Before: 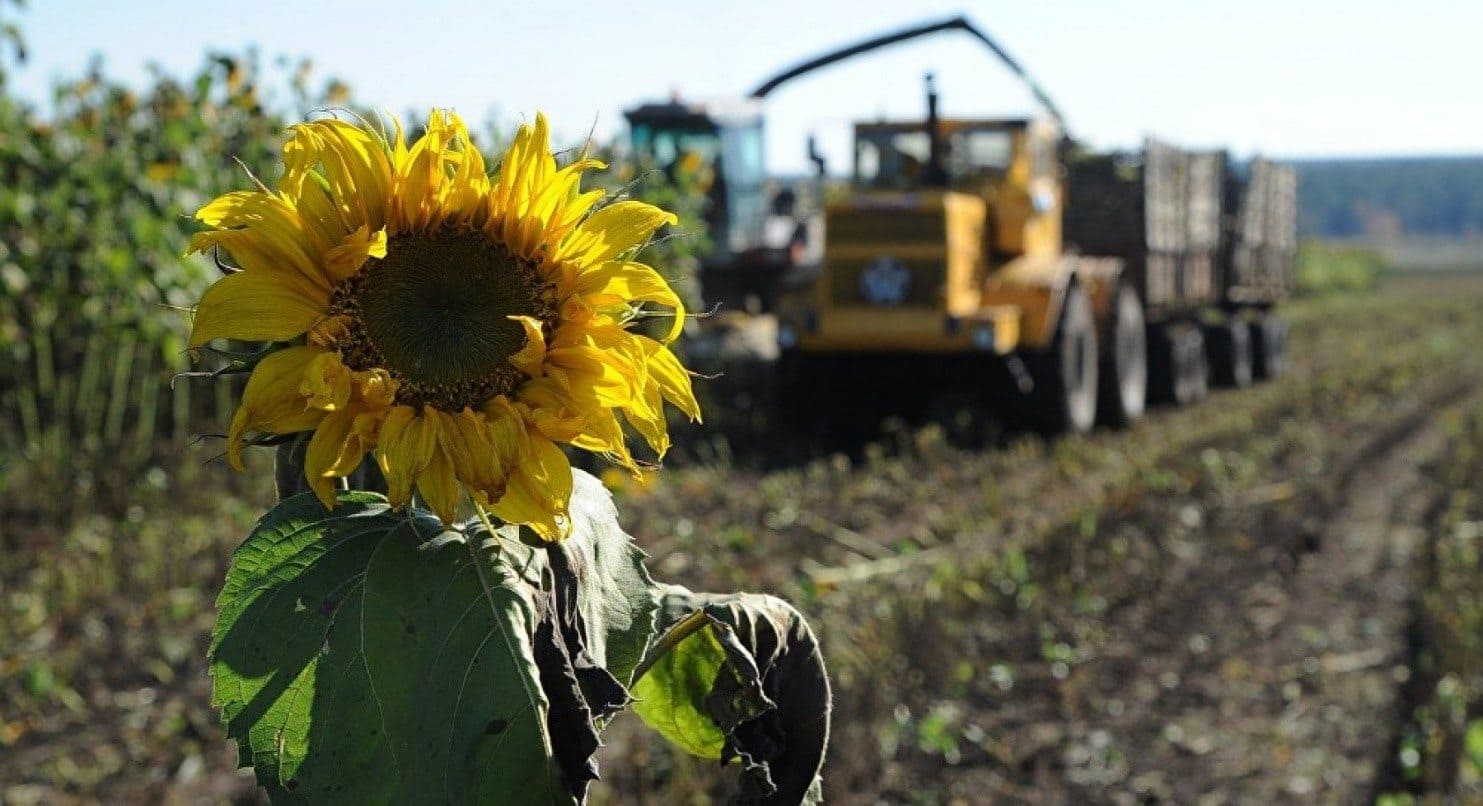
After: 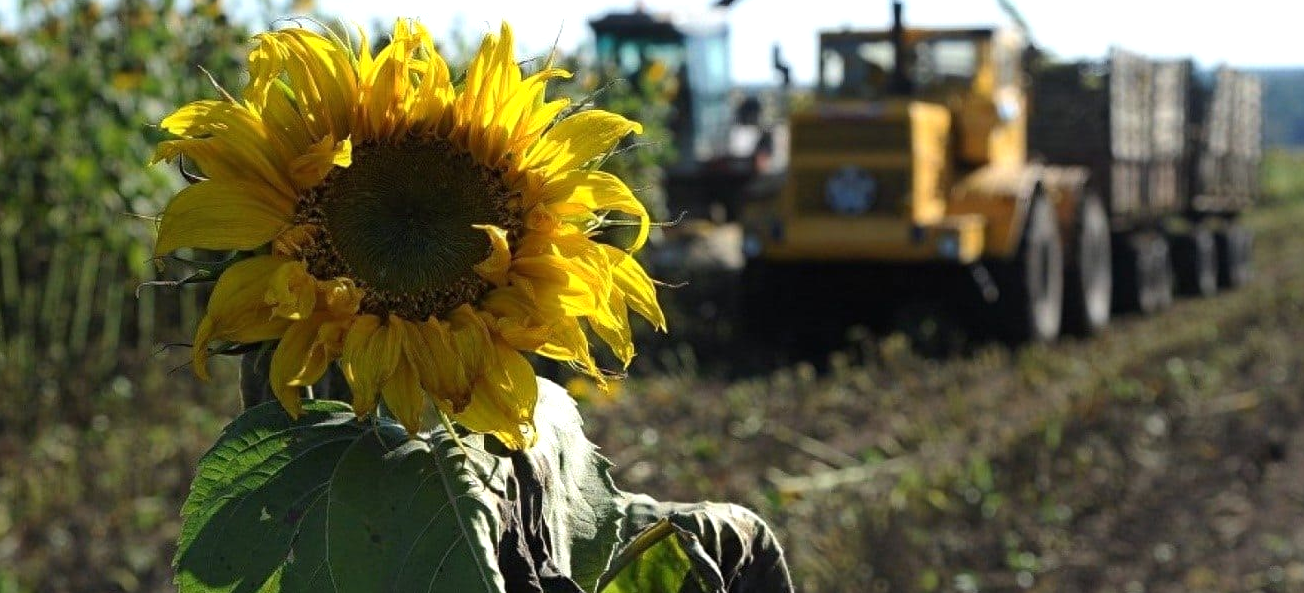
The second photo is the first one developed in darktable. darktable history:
tone equalizer: -8 EV -0.001 EV, -7 EV 0.001 EV, -6 EV -0.002 EV, -5 EV -0.003 EV, -4 EV -0.062 EV, -3 EV -0.222 EV, -2 EV -0.267 EV, -1 EV 0.105 EV, +0 EV 0.303 EV
crop and rotate: left 2.425%, top 11.305%, right 9.6%, bottom 15.08%
